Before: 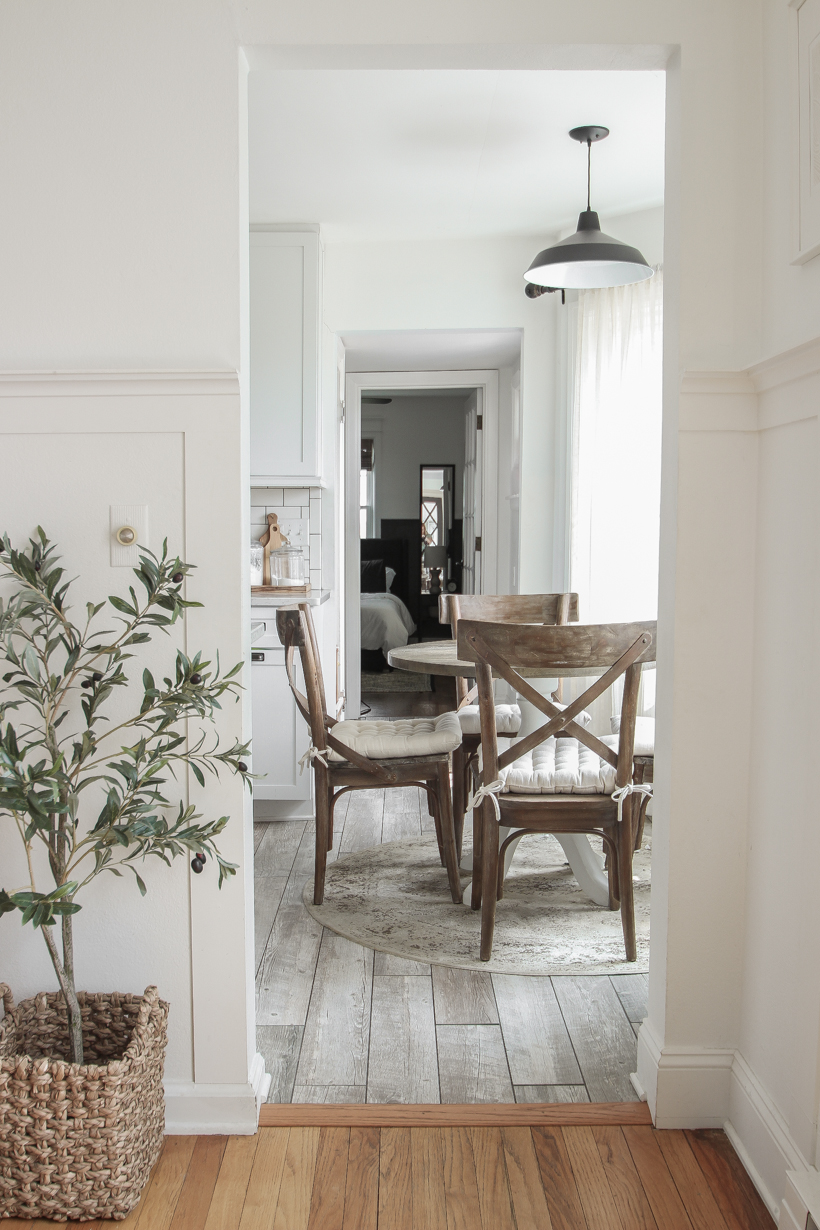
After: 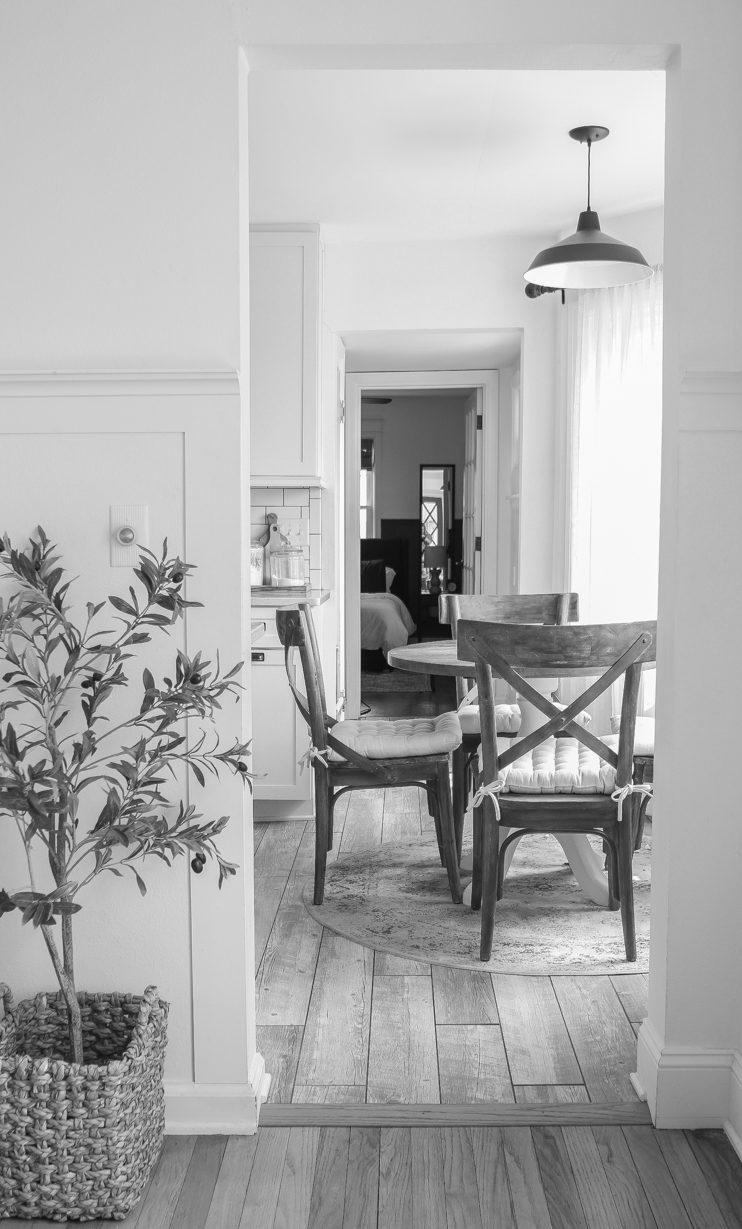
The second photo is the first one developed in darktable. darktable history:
monochrome: on, module defaults
white balance: emerald 1
crop: right 9.509%, bottom 0.031%
